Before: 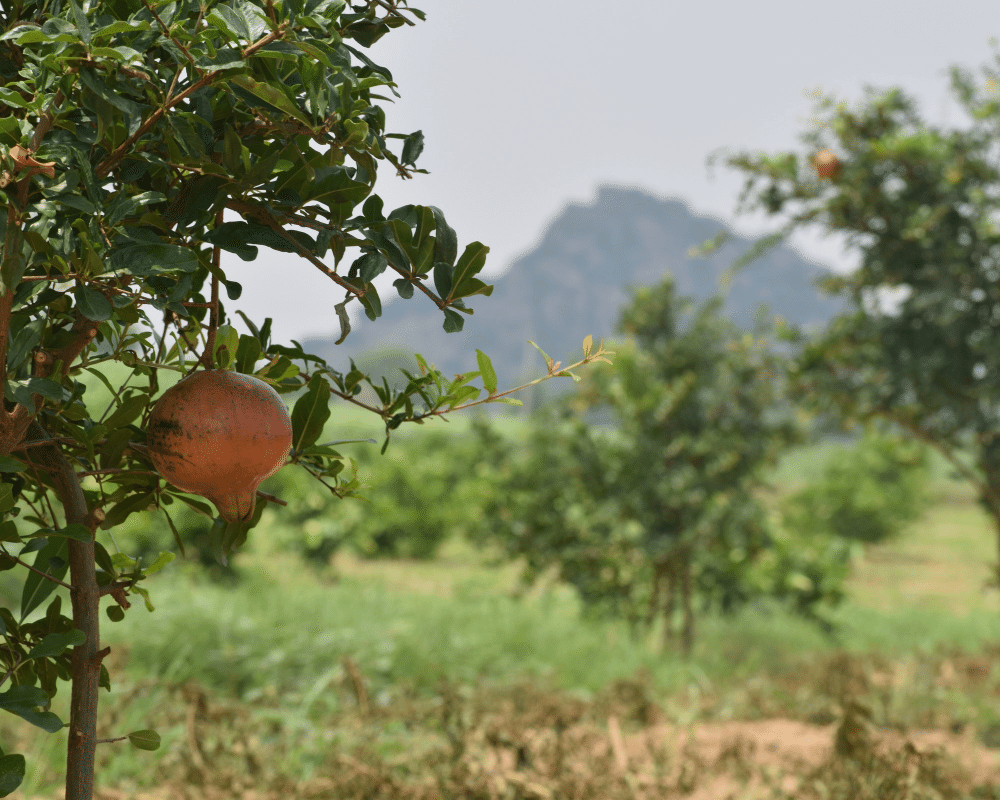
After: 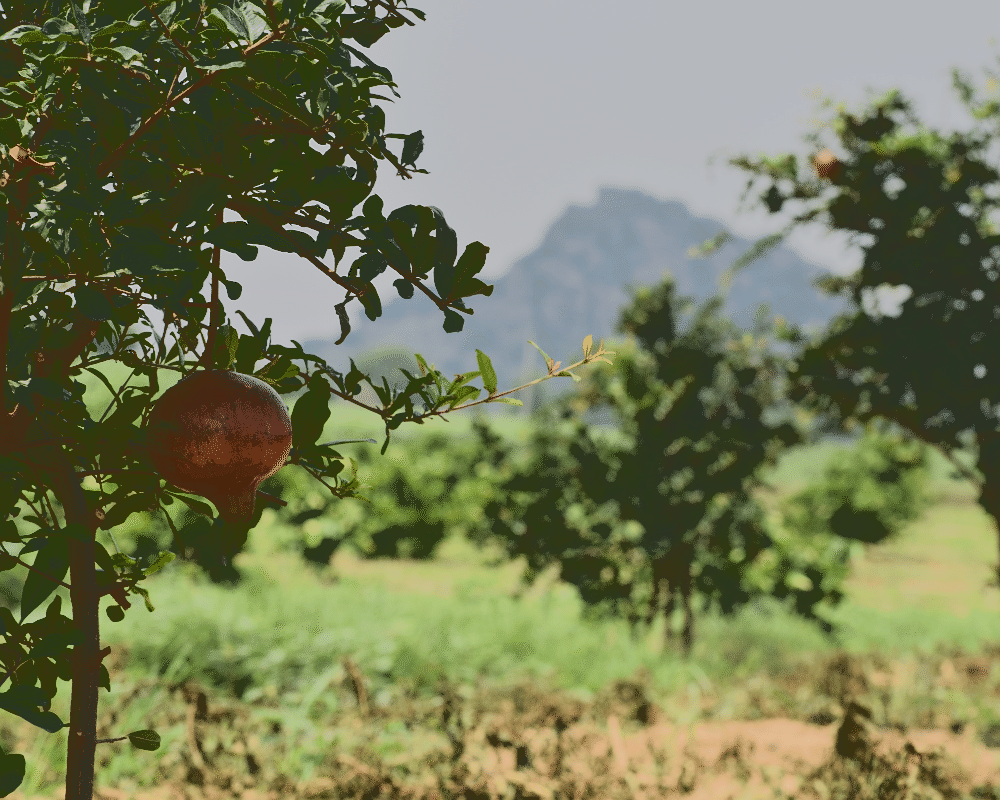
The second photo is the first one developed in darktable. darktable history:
sharpen: radius 1, threshold 1
graduated density: rotation 5.63°, offset 76.9
base curve: curves: ch0 [(0.065, 0.026) (0.236, 0.358) (0.53, 0.546) (0.777, 0.841) (0.924, 0.992)], preserve colors average RGB
